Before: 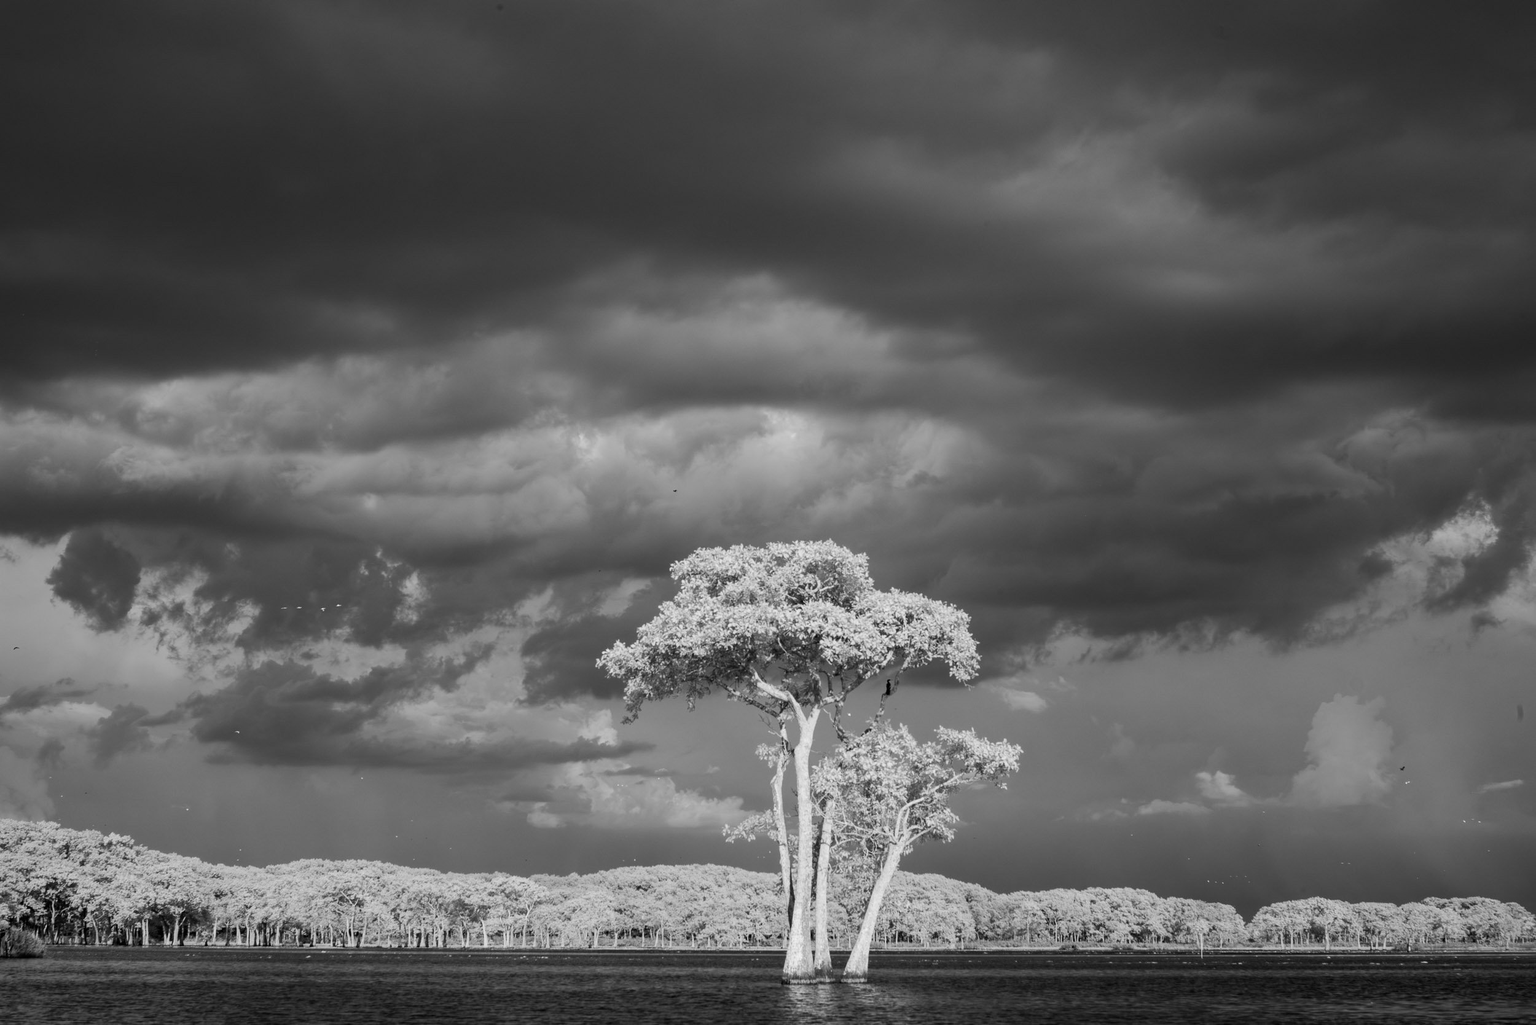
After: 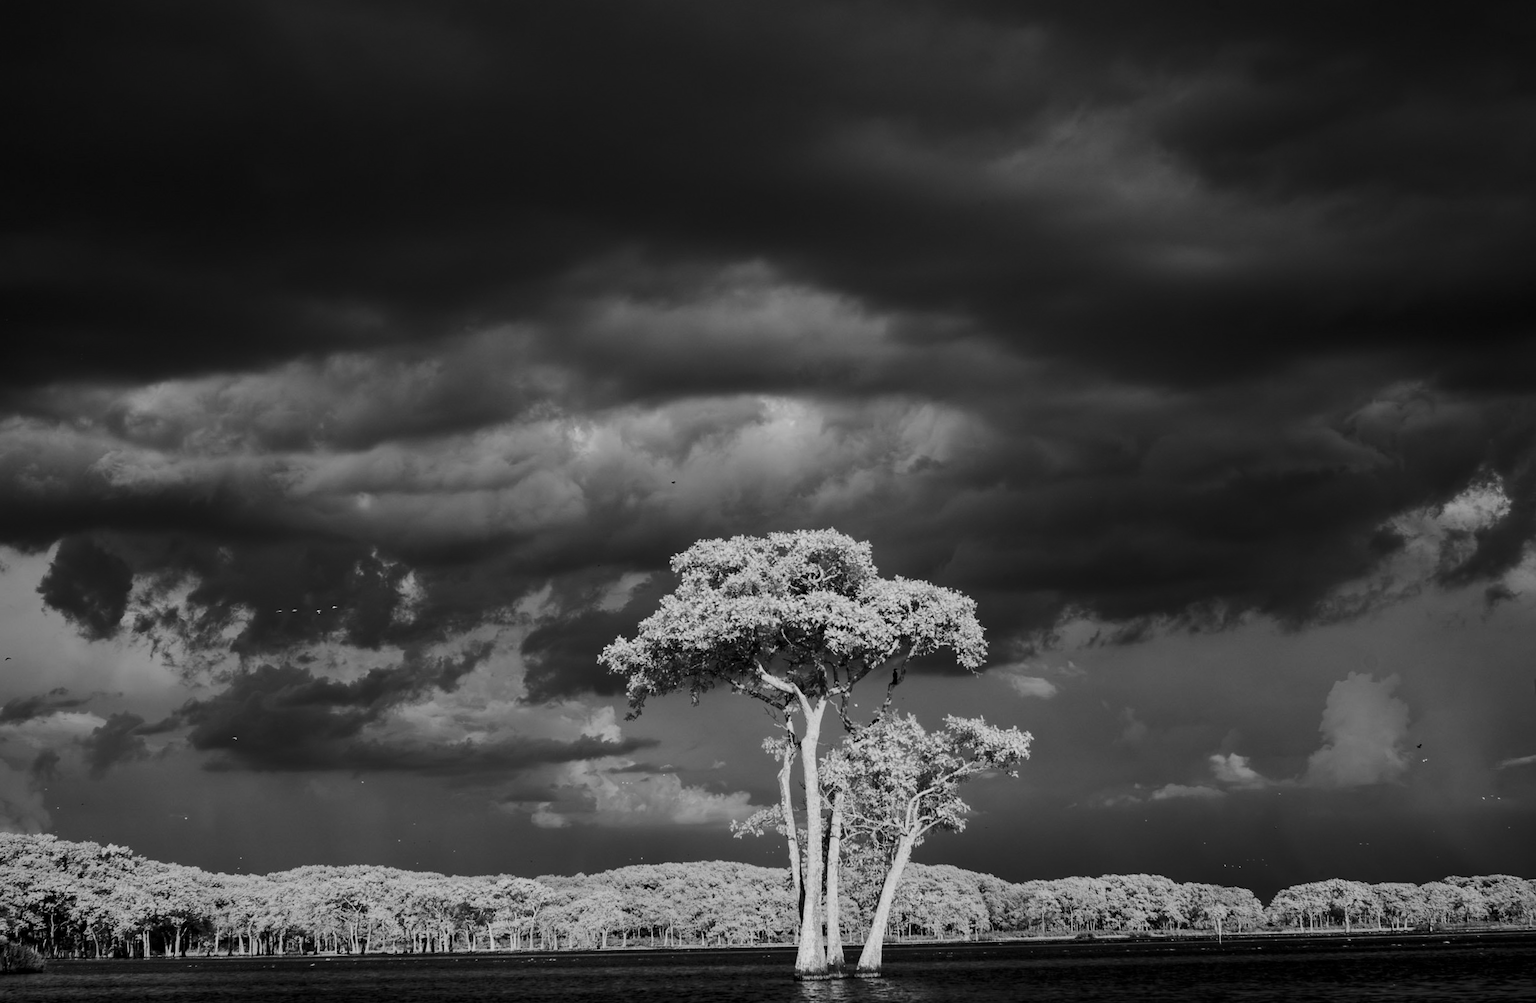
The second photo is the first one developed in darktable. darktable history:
exposure: black level correction 0.009, exposure -0.637 EV, compensate highlight preservation false
contrast brightness saturation: contrast 0.28
rotate and perspective: rotation -1.42°, crop left 0.016, crop right 0.984, crop top 0.035, crop bottom 0.965
sigmoid: contrast 1.22, skew 0.65
